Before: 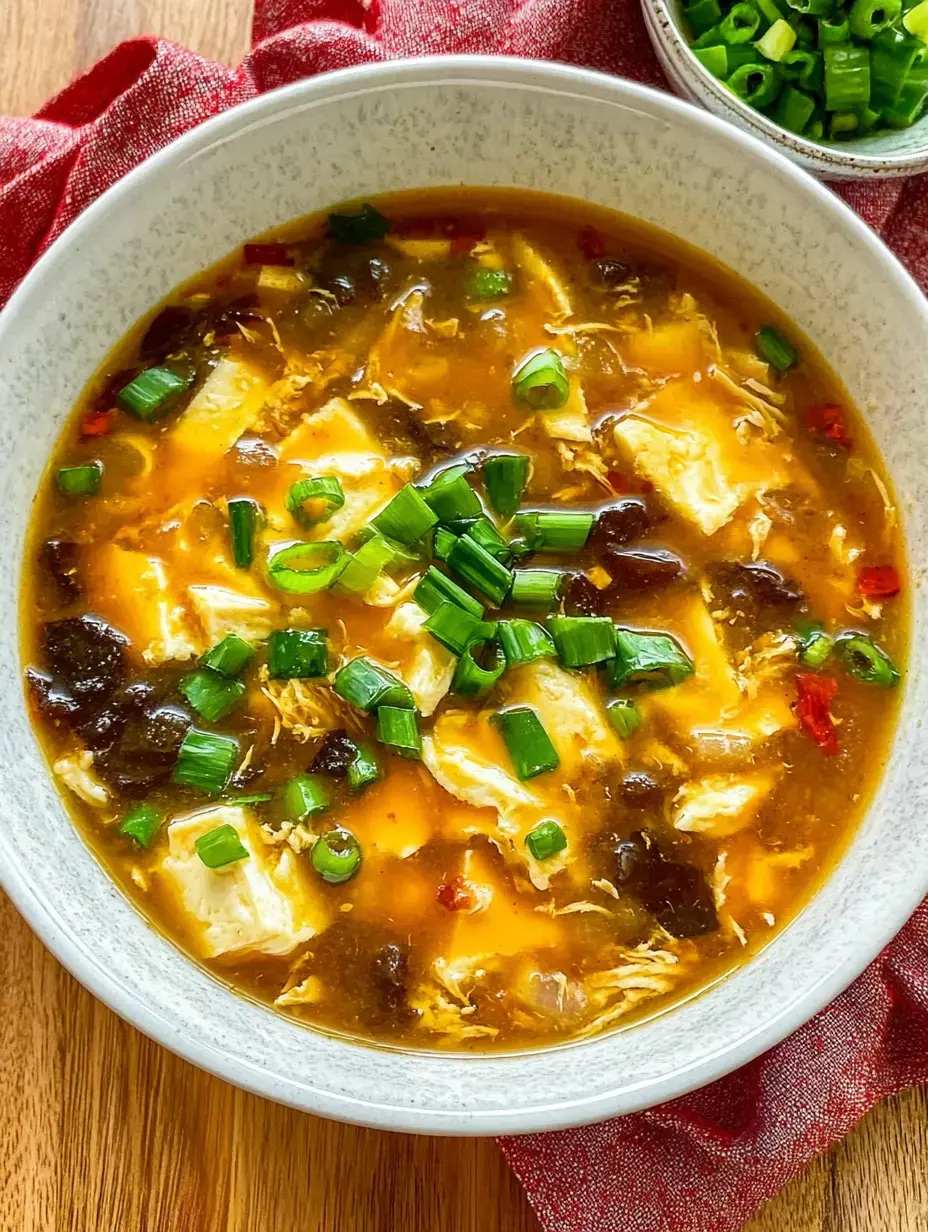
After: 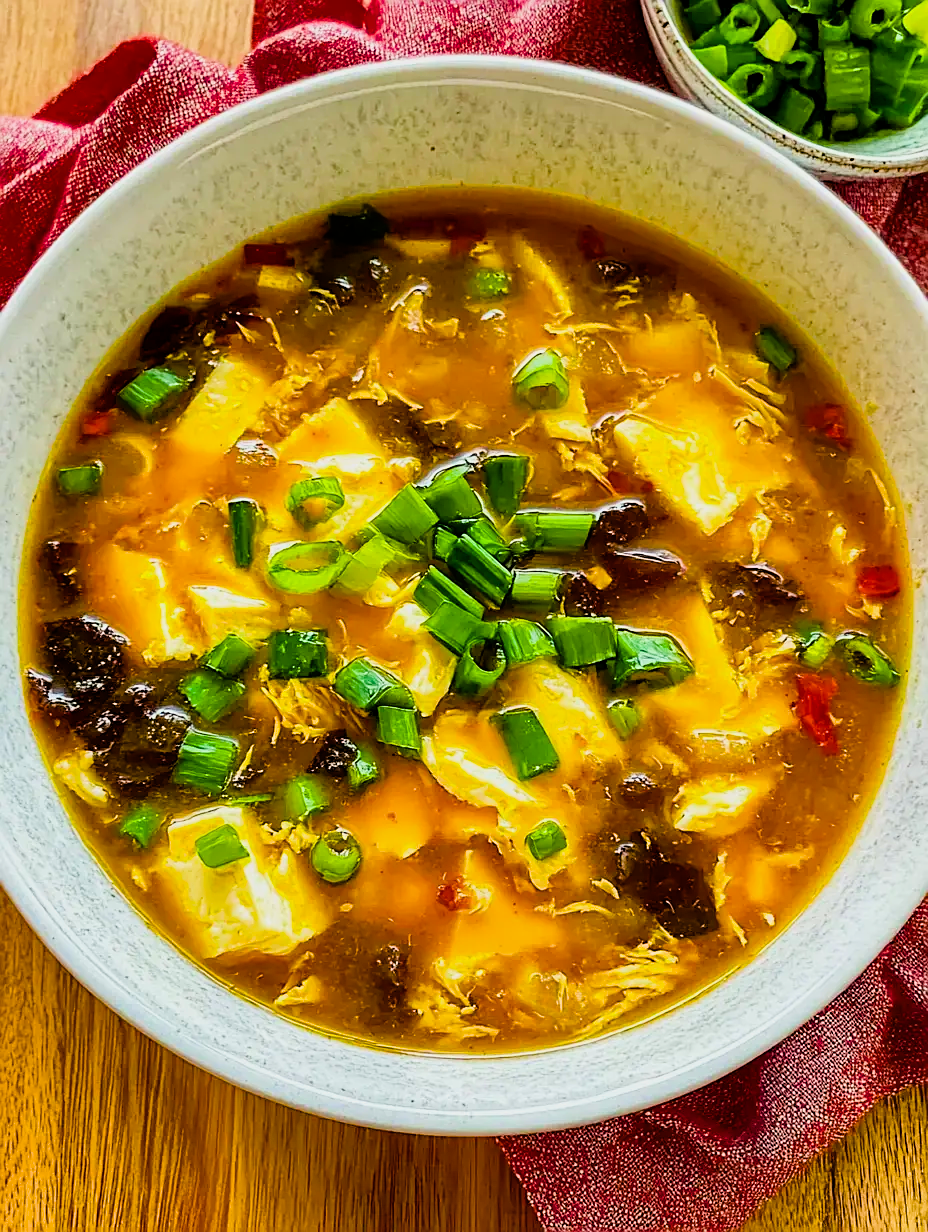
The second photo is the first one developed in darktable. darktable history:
filmic rgb: black relative exposure -7.88 EV, white relative exposure 4.1 EV, hardness 4.04, latitude 52.19%, contrast 1.009, shadows ↔ highlights balance 5.53%
shadows and highlights: shadows 47.29, highlights -42.74, soften with gaussian
color balance rgb: power › chroma 0.23%, power › hue 60.59°, perceptual saturation grading › global saturation 18.891%, perceptual brilliance grading › highlights 9.958%, perceptual brilliance grading › mid-tones 4.599%, global vibrance 50.709%
sharpen: on, module defaults
